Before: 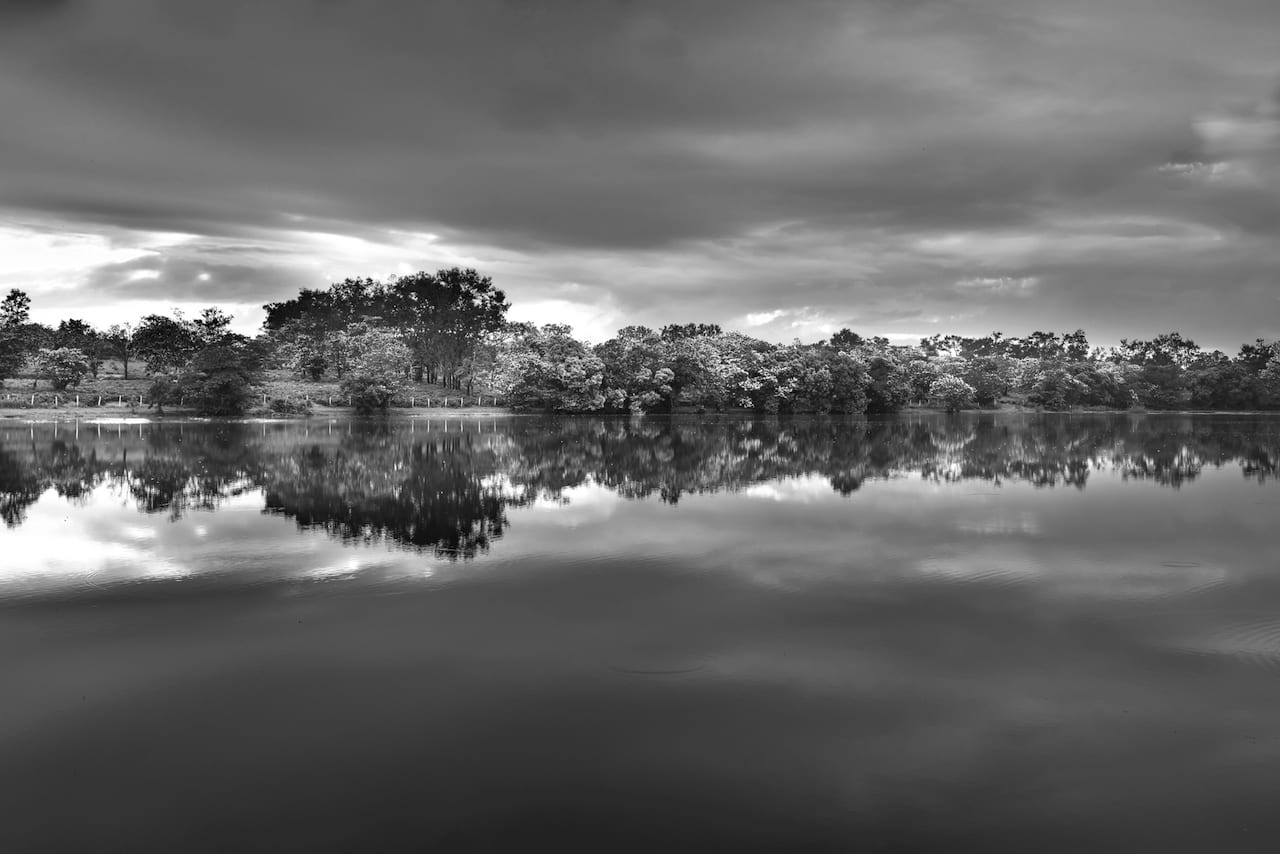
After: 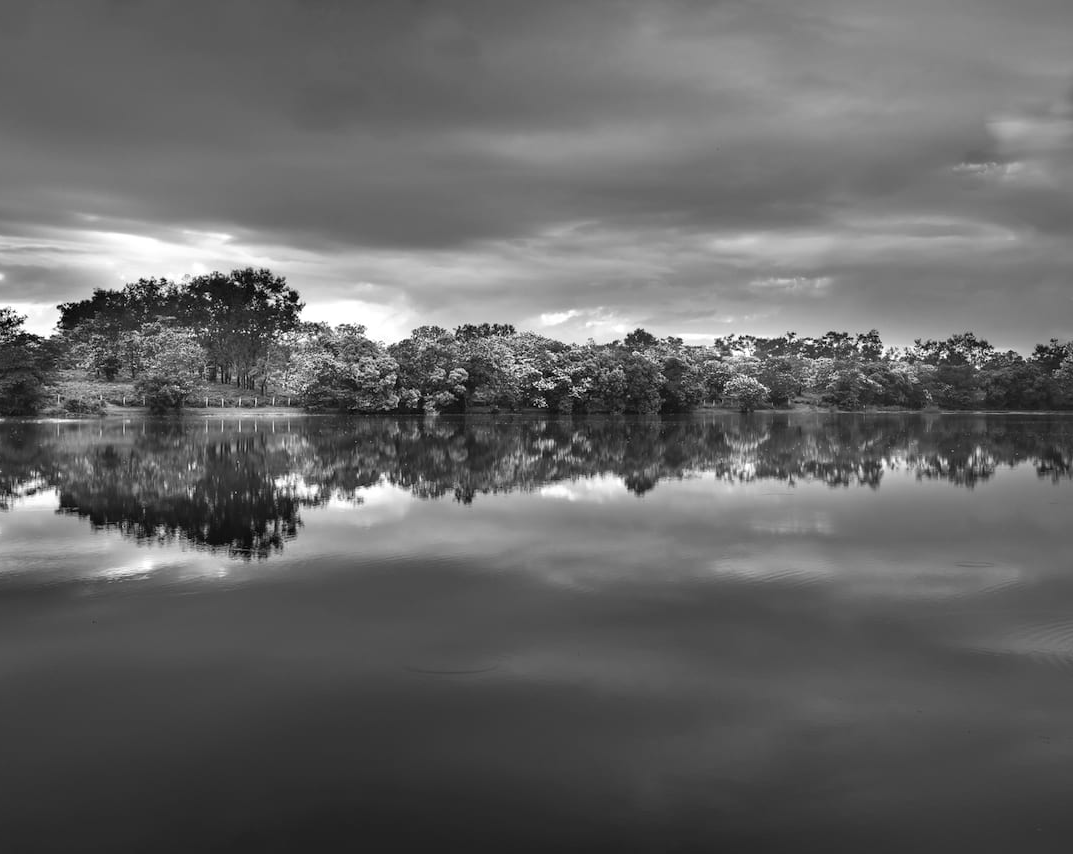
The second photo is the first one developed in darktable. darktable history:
crop: left 16.145%
color zones: curves: ch1 [(0, 0.708) (0.088, 0.648) (0.245, 0.187) (0.429, 0.326) (0.571, 0.498) (0.714, 0.5) (0.857, 0.5) (1, 0.708)]
